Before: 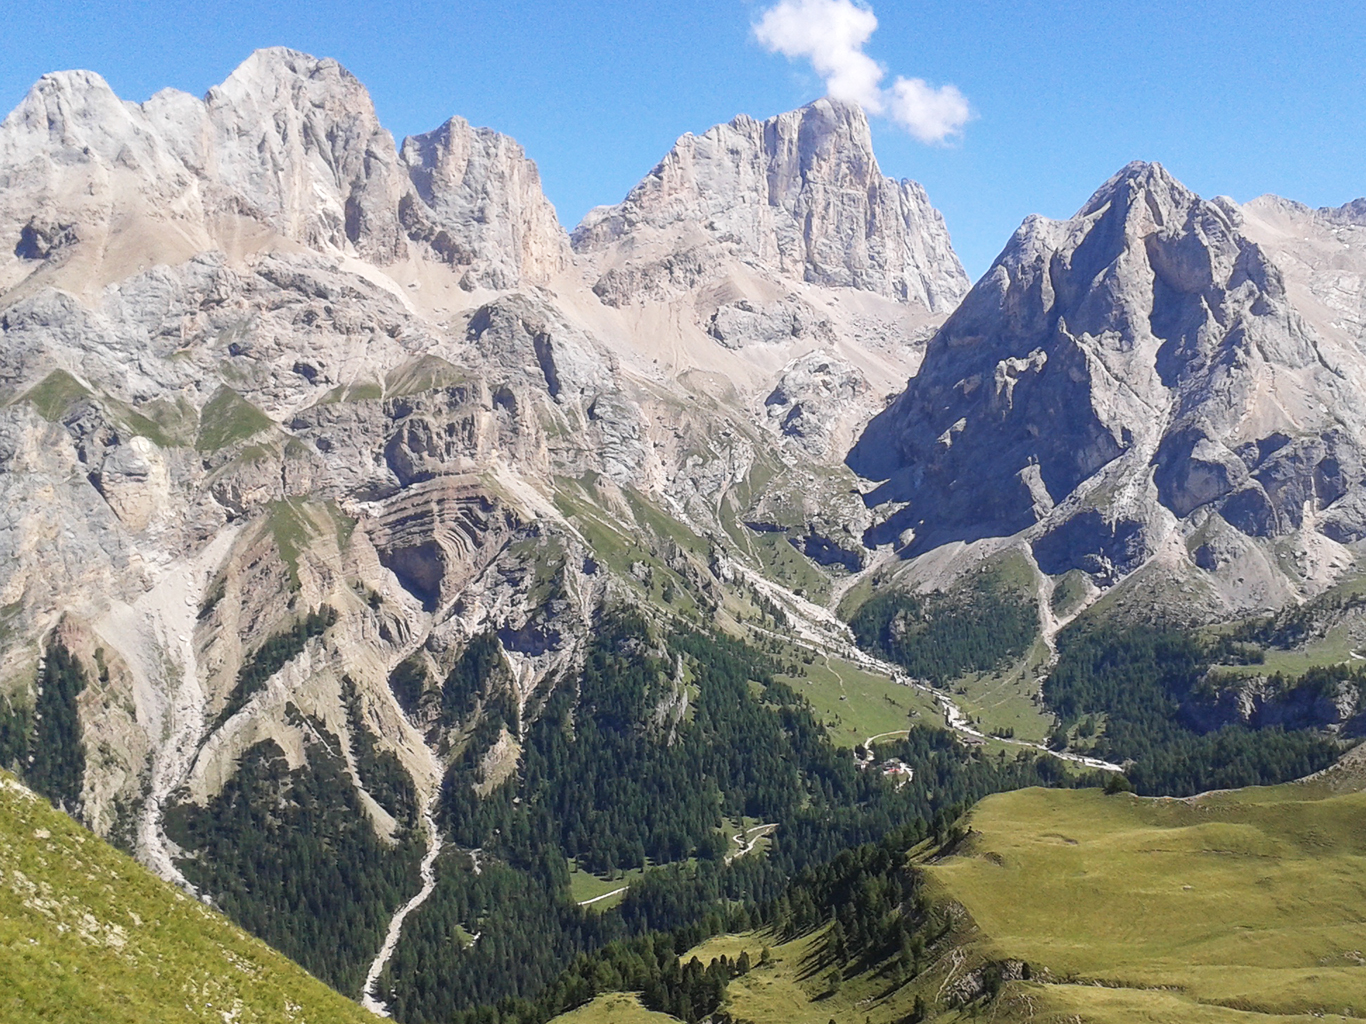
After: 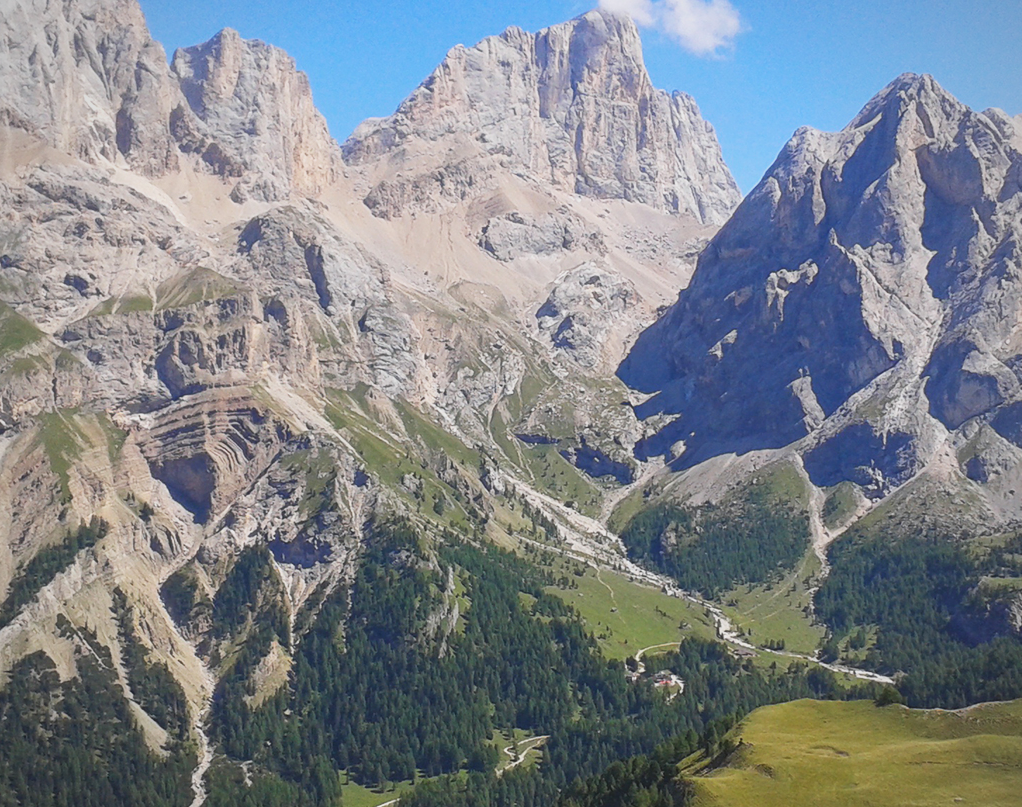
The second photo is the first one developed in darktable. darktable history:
crop: left 16.768%, top 8.653%, right 8.362%, bottom 12.485%
vignetting: fall-off radius 93.87%
lowpass: radius 0.1, contrast 0.85, saturation 1.1, unbound 0
color correction: highlights a* -0.182, highlights b* -0.124
